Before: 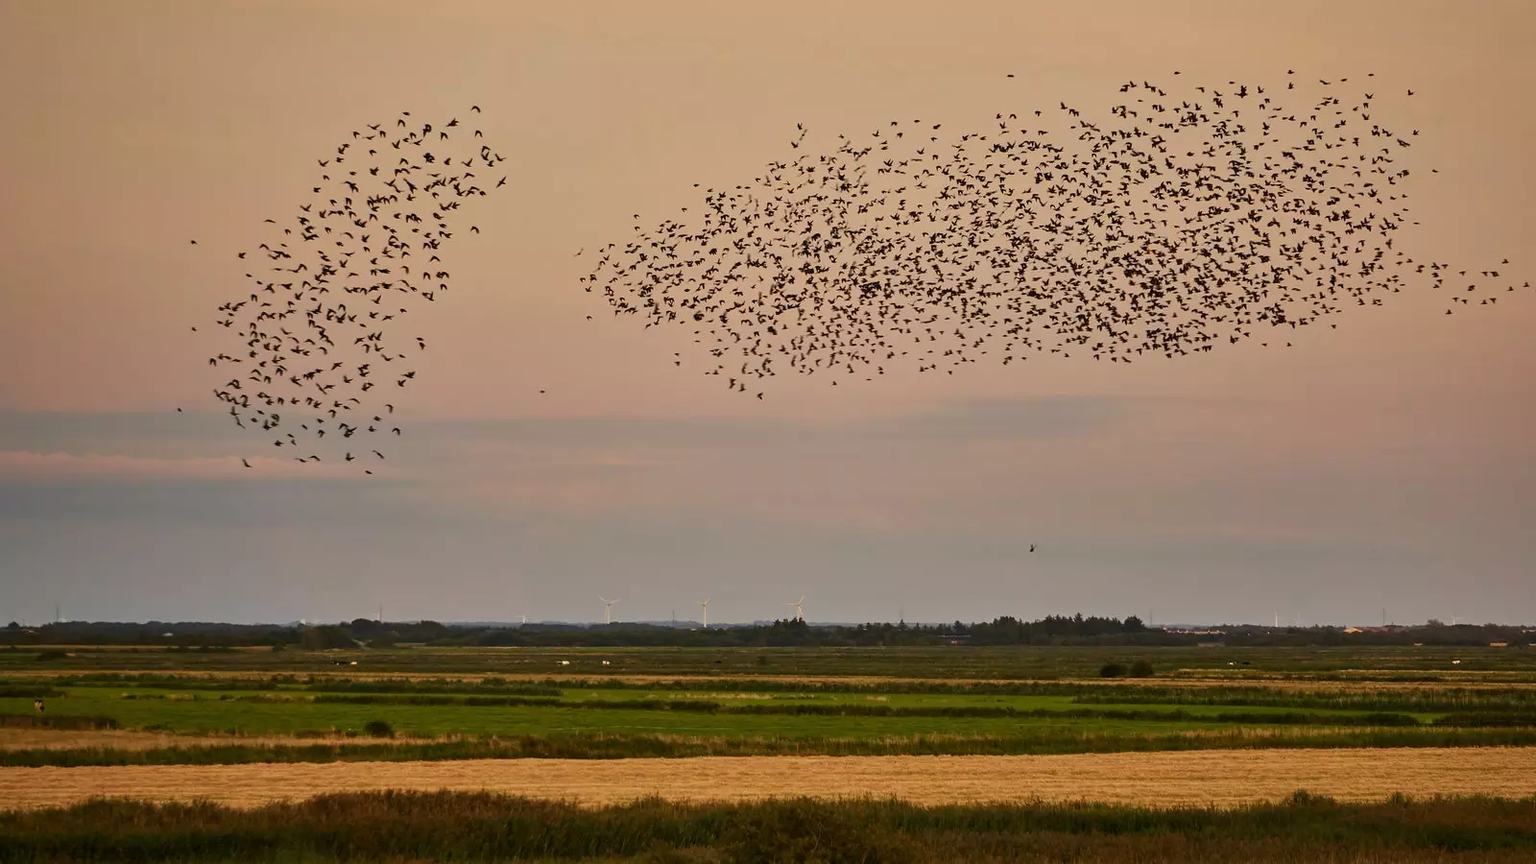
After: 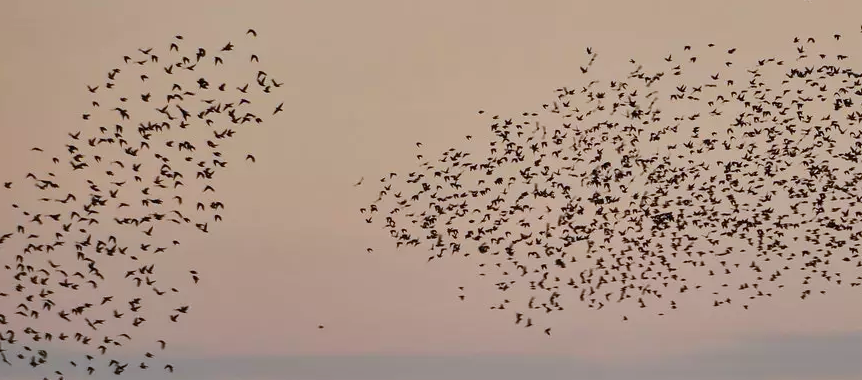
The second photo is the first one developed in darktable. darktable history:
color calibration: x 0.37, y 0.382, temperature 4313.32 K
crop: left 15.306%, top 9.065%, right 30.789%, bottom 48.638%
